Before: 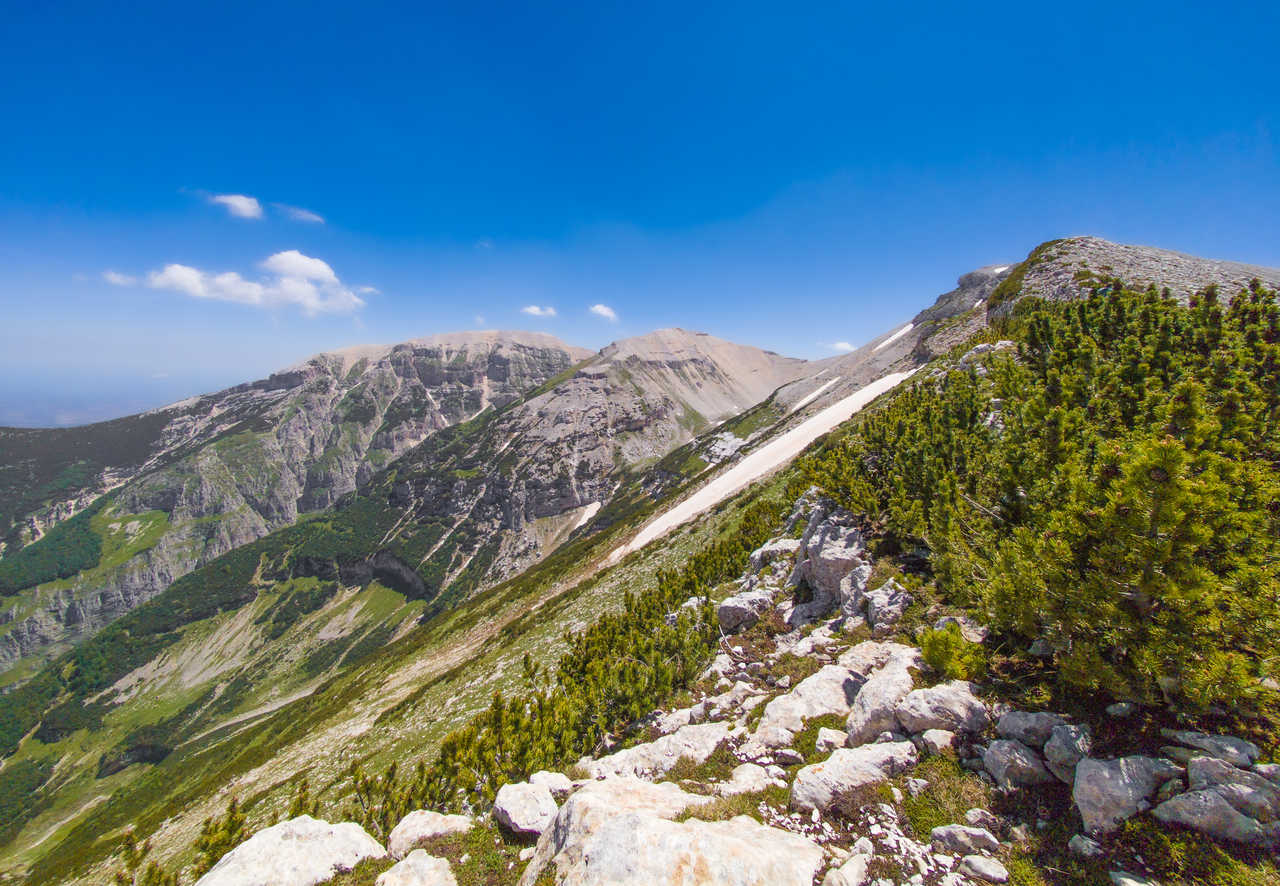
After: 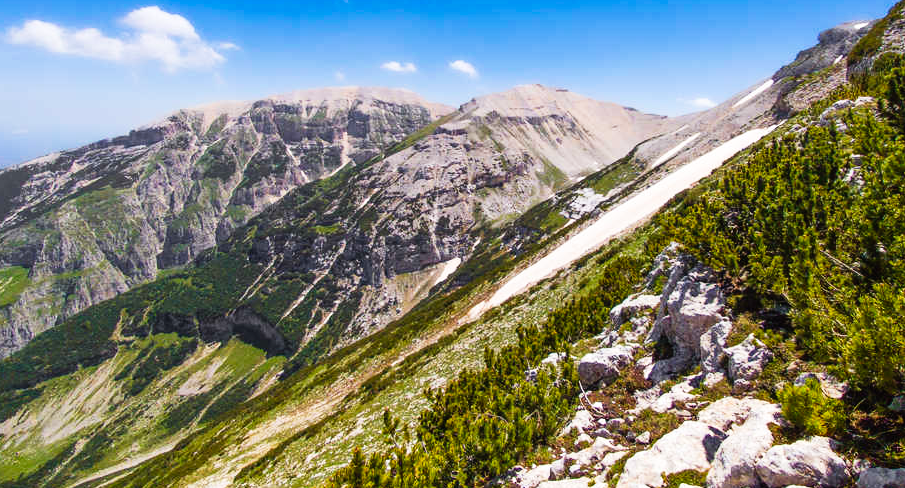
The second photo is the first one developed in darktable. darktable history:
crop: left 10.974%, top 27.587%, right 18.261%, bottom 17.313%
levels: levels [0, 0.492, 0.984]
tone curve: curves: ch0 [(0, 0) (0.003, 0.008) (0.011, 0.008) (0.025, 0.011) (0.044, 0.017) (0.069, 0.026) (0.1, 0.039) (0.136, 0.054) (0.177, 0.093) (0.224, 0.15) (0.277, 0.21) (0.335, 0.285) (0.399, 0.366) (0.468, 0.462) (0.543, 0.564) (0.623, 0.679) (0.709, 0.79) (0.801, 0.883) (0.898, 0.95) (1, 1)], preserve colors none
